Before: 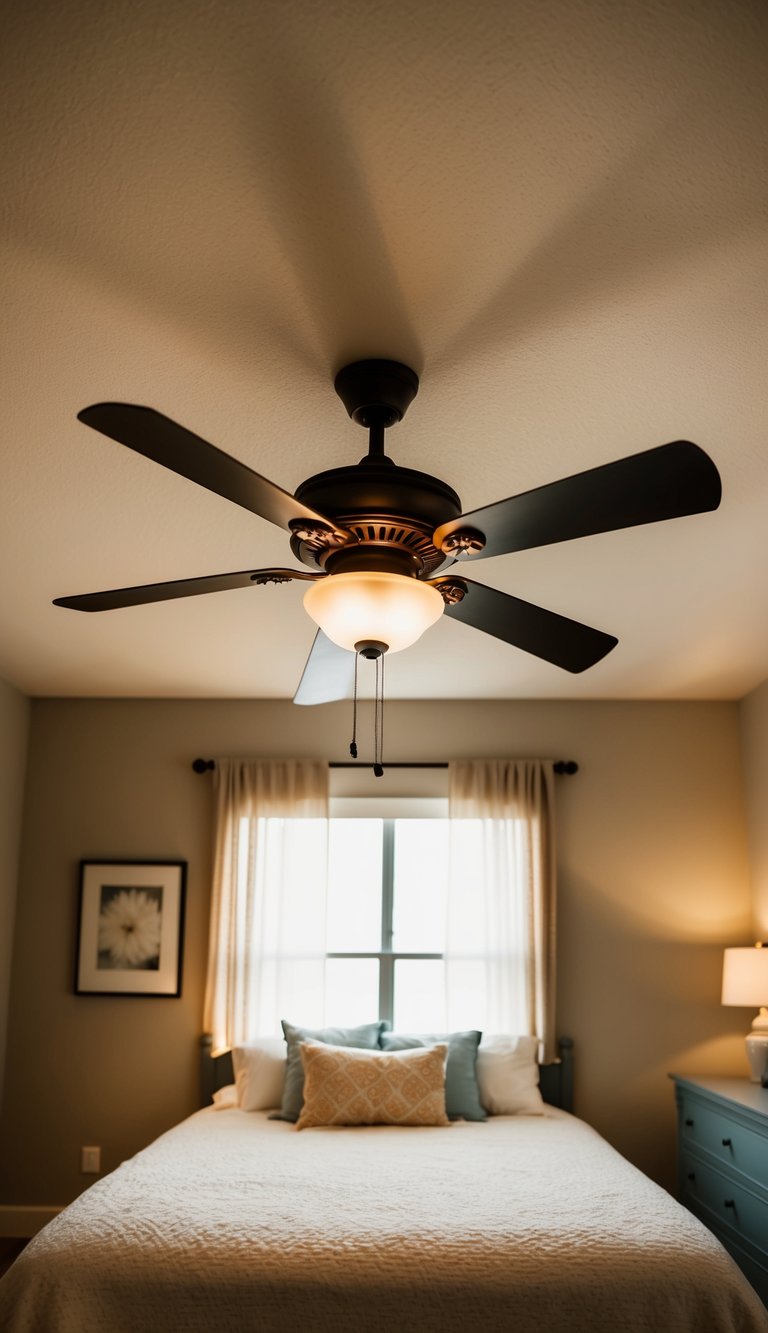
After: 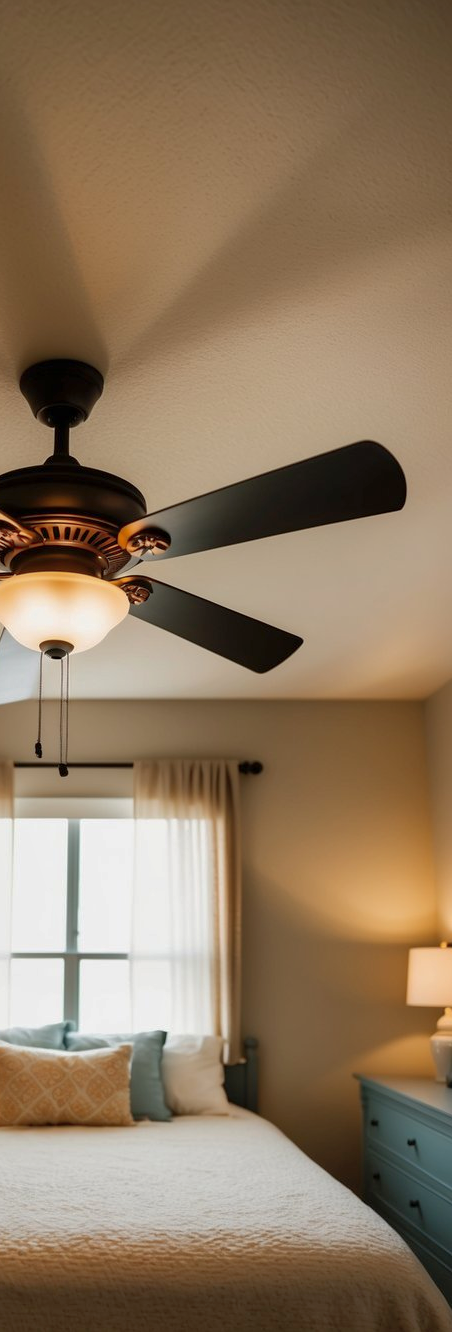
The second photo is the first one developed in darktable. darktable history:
shadows and highlights: on, module defaults
crop: left 41.146%
